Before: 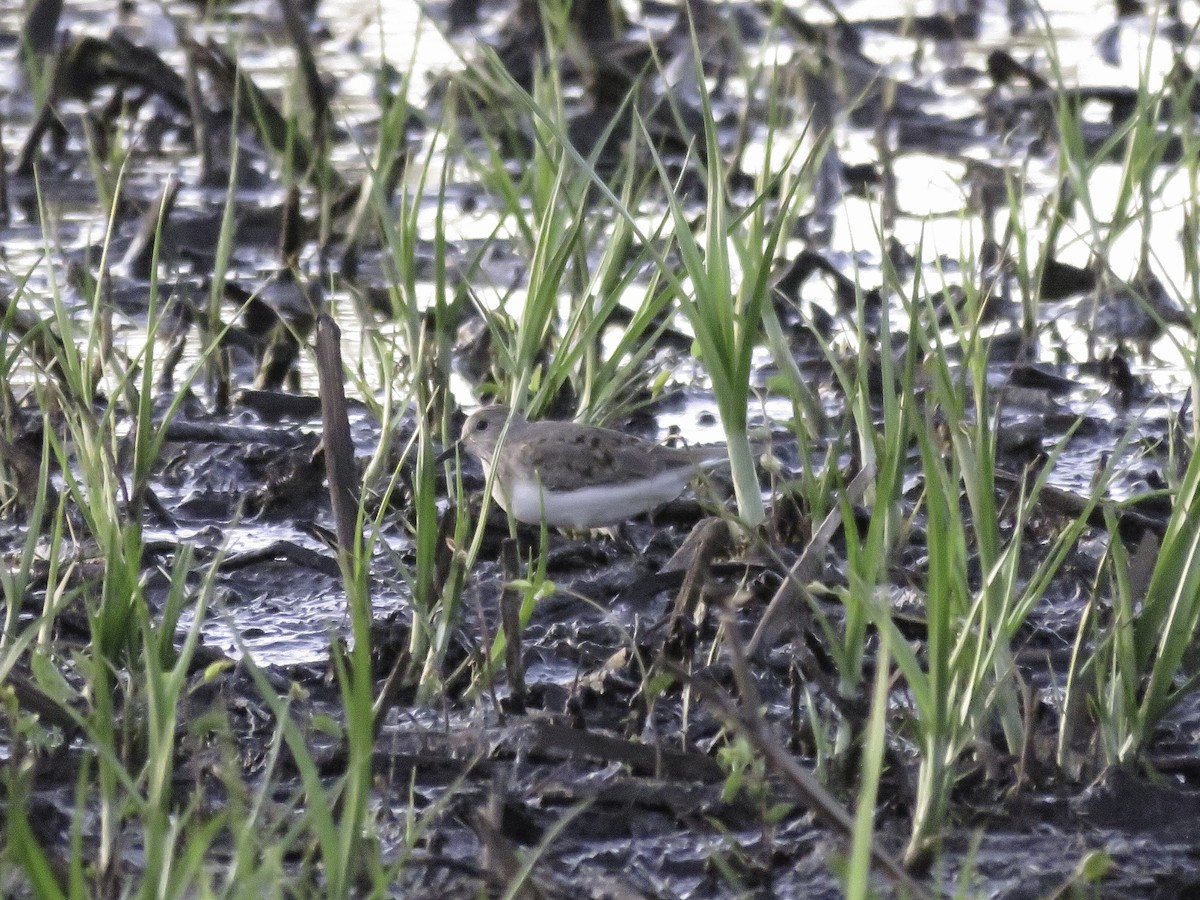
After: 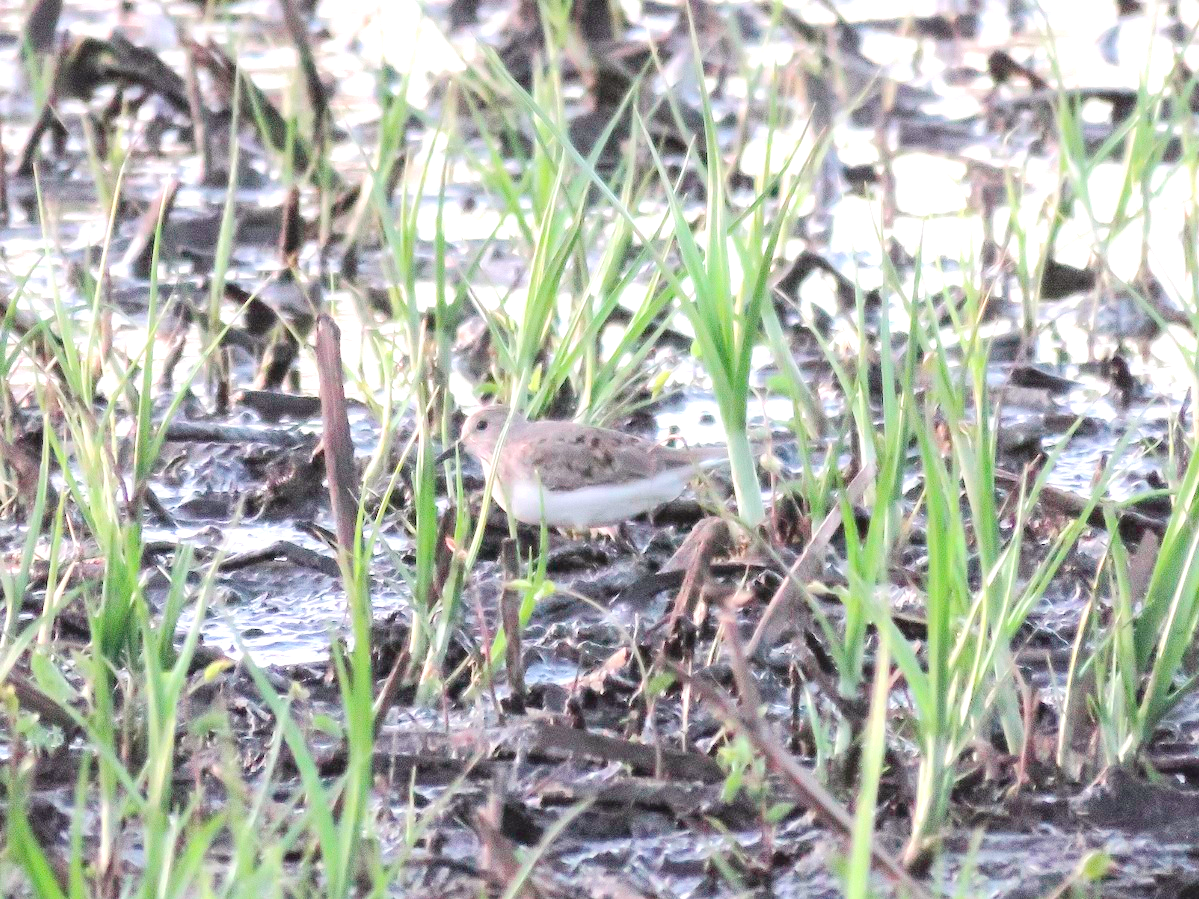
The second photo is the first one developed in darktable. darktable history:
tone curve: curves: ch0 [(0, 0.023) (0.184, 0.168) (0.491, 0.519) (0.748, 0.765) (1, 0.919)]; ch1 [(0, 0) (0.179, 0.173) (0.322, 0.32) (0.424, 0.424) (0.496, 0.501) (0.563, 0.586) (0.761, 0.803) (1, 1)]; ch2 [(0, 0) (0.434, 0.447) (0.483, 0.487) (0.557, 0.541) (0.697, 0.68) (1, 1)], color space Lab, independent channels, preserve colors none
exposure: black level correction 0, exposure 1.1 EV, compensate exposure bias true, compensate highlight preservation false
